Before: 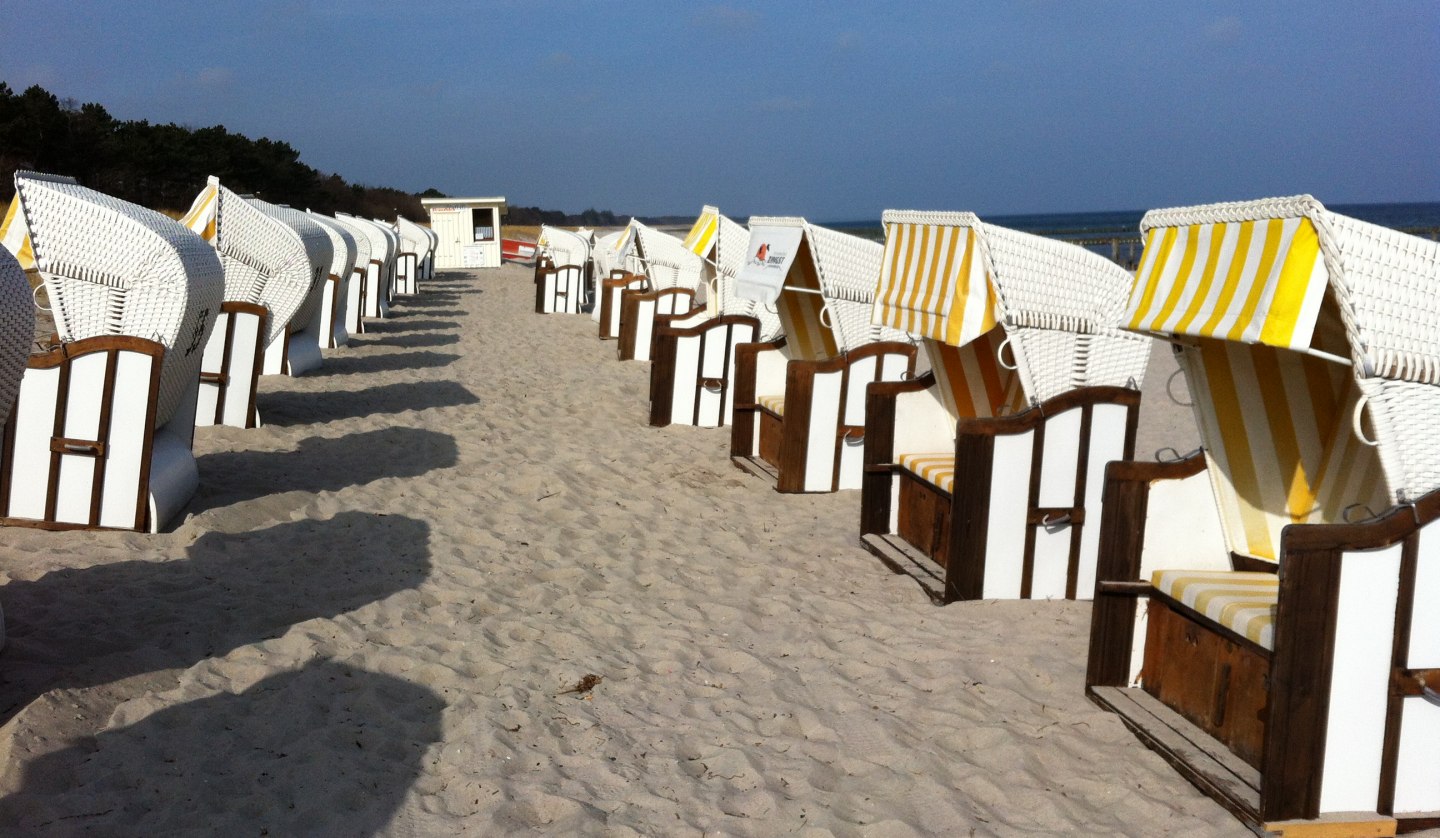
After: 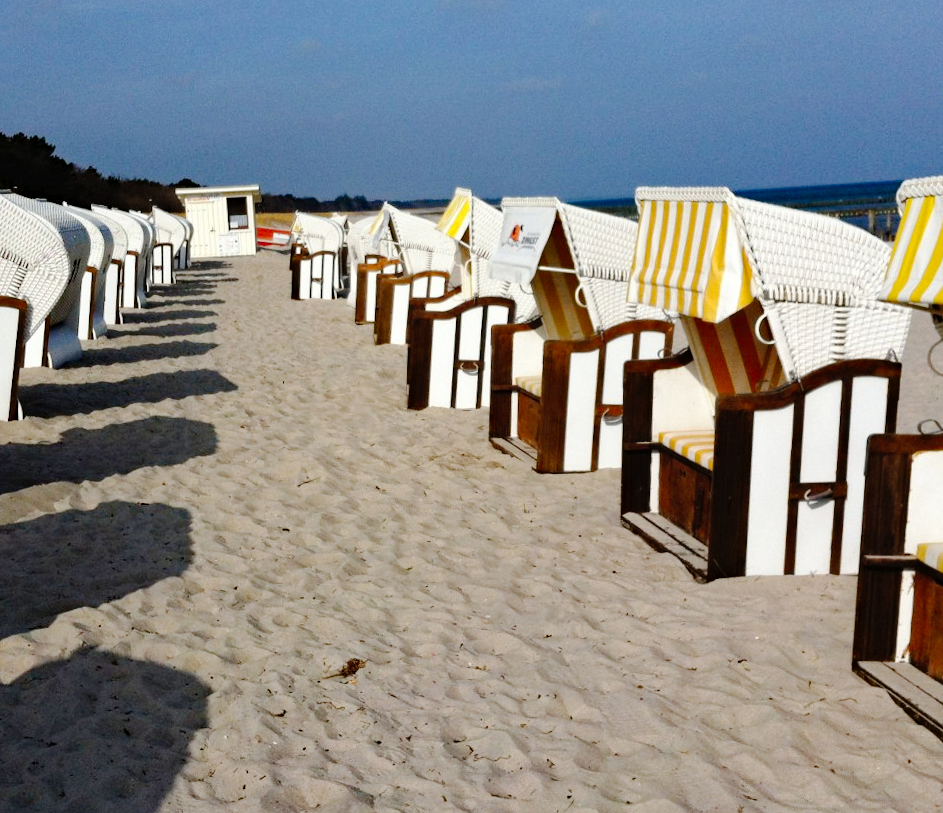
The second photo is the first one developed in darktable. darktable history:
tone curve: curves: ch0 [(0, 0) (0.003, 0.012) (0.011, 0.014) (0.025, 0.019) (0.044, 0.028) (0.069, 0.039) (0.1, 0.056) (0.136, 0.093) (0.177, 0.147) (0.224, 0.214) (0.277, 0.29) (0.335, 0.381) (0.399, 0.476) (0.468, 0.557) (0.543, 0.635) (0.623, 0.697) (0.709, 0.764) (0.801, 0.831) (0.898, 0.917) (1, 1)], preserve colors none
crop and rotate: left 15.546%, right 17.787%
rotate and perspective: rotation -1.32°, lens shift (horizontal) -0.031, crop left 0.015, crop right 0.985, crop top 0.047, crop bottom 0.982
haze removal: strength 0.29, distance 0.25, compatibility mode true, adaptive false
